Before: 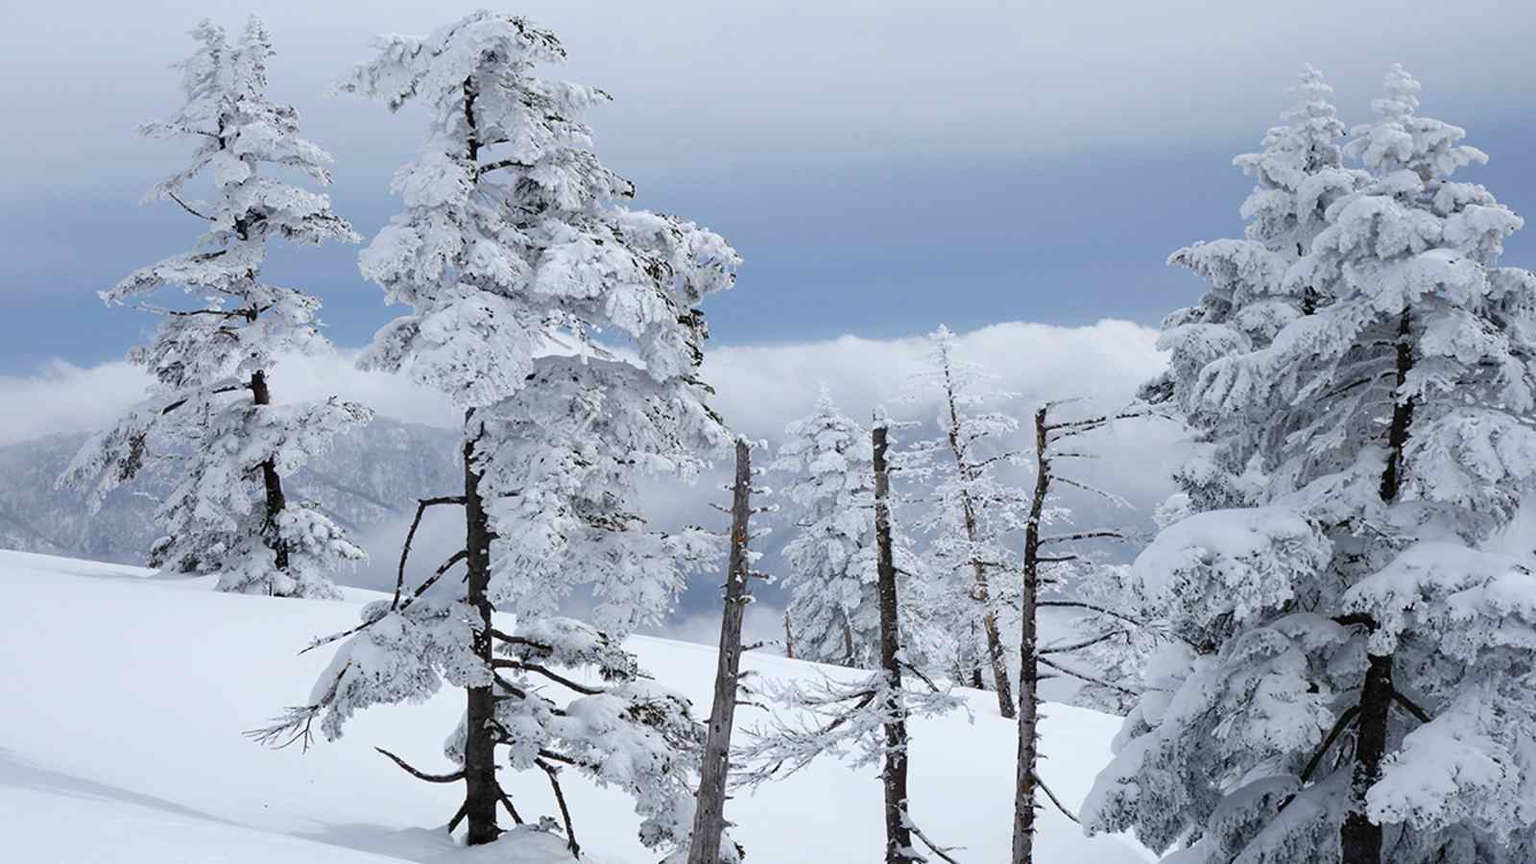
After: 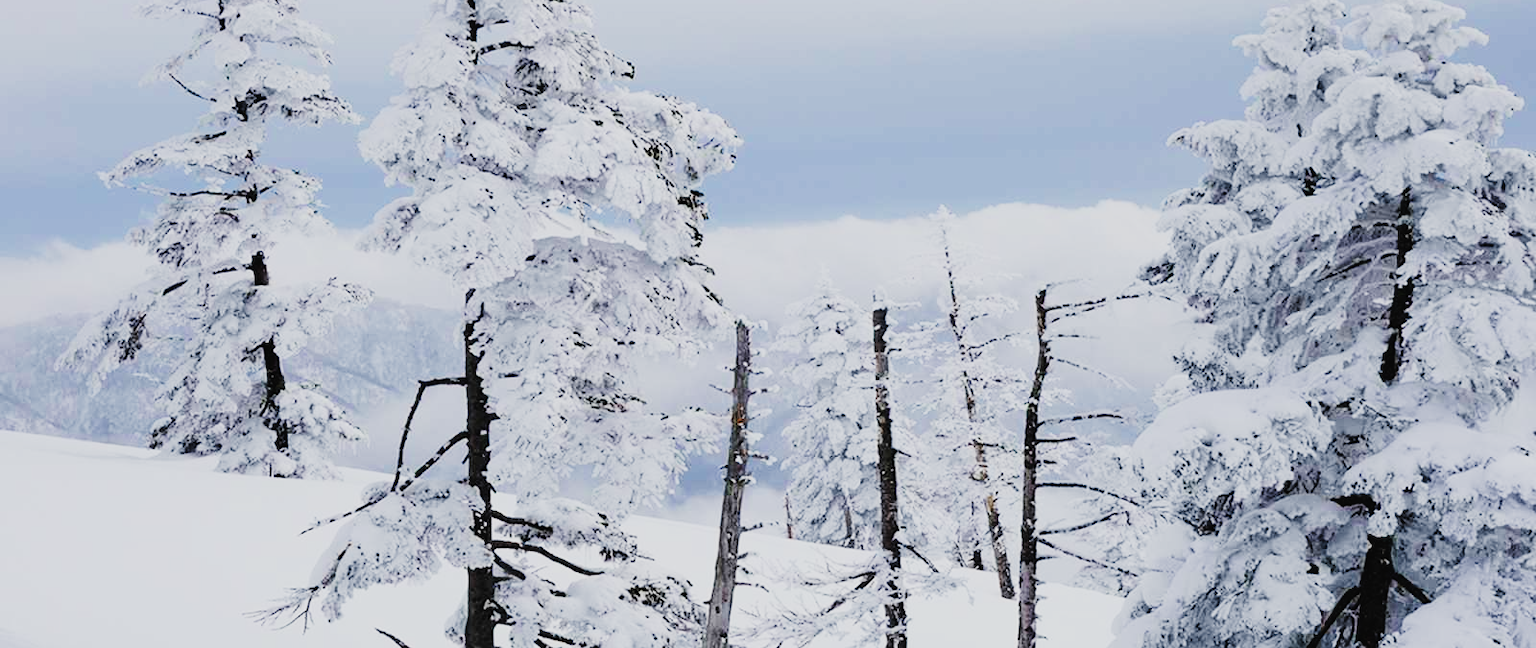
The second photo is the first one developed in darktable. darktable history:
filmic rgb: black relative exposure -7.65 EV, white relative exposure 4.56 EV, hardness 3.61, contrast 0.999
crop: top 13.845%, bottom 11.147%
tone curve: curves: ch0 [(0, 0.021) (0.104, 0.093) (0.236, 0.234) (0.456, 0.566) (0.647, 0.78) (0.864, 0.9) (1, 0.932)]; ch1 [(0, 0) (0.353, 0.344) (0.43, 0.401) (0.479, 0.476) (0.502, 0.504) (0.544, 0.534) (0.566, 0.566) (0.612, 0.621) (0.657, 0.679) (1, 1)]; ch2 [(0, 0) (0.34, 0.314) (0.434, 0.43) (0.5, 0.498) (0.528, 0.536) (0.56, 0.576) (0.595, 0.638) (0.644, 0.729) (1, 1)], preserve colors none
